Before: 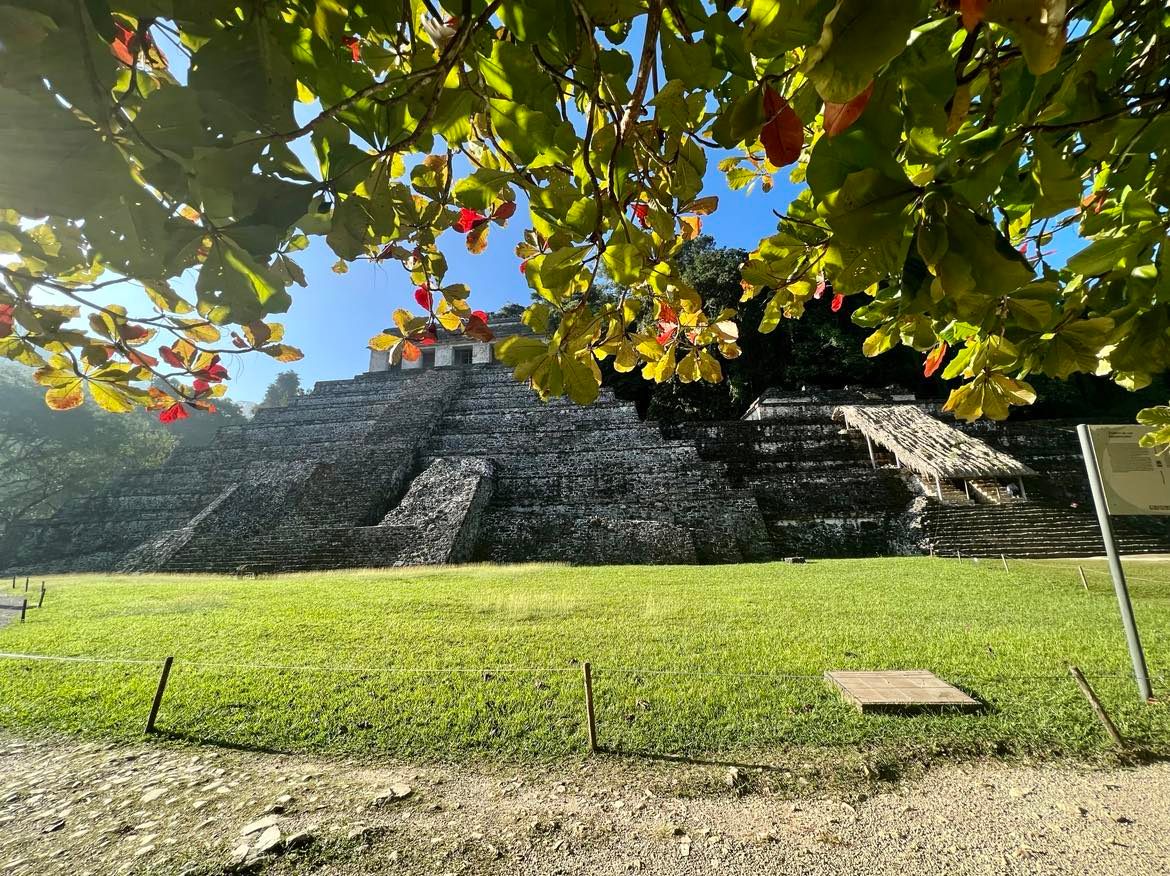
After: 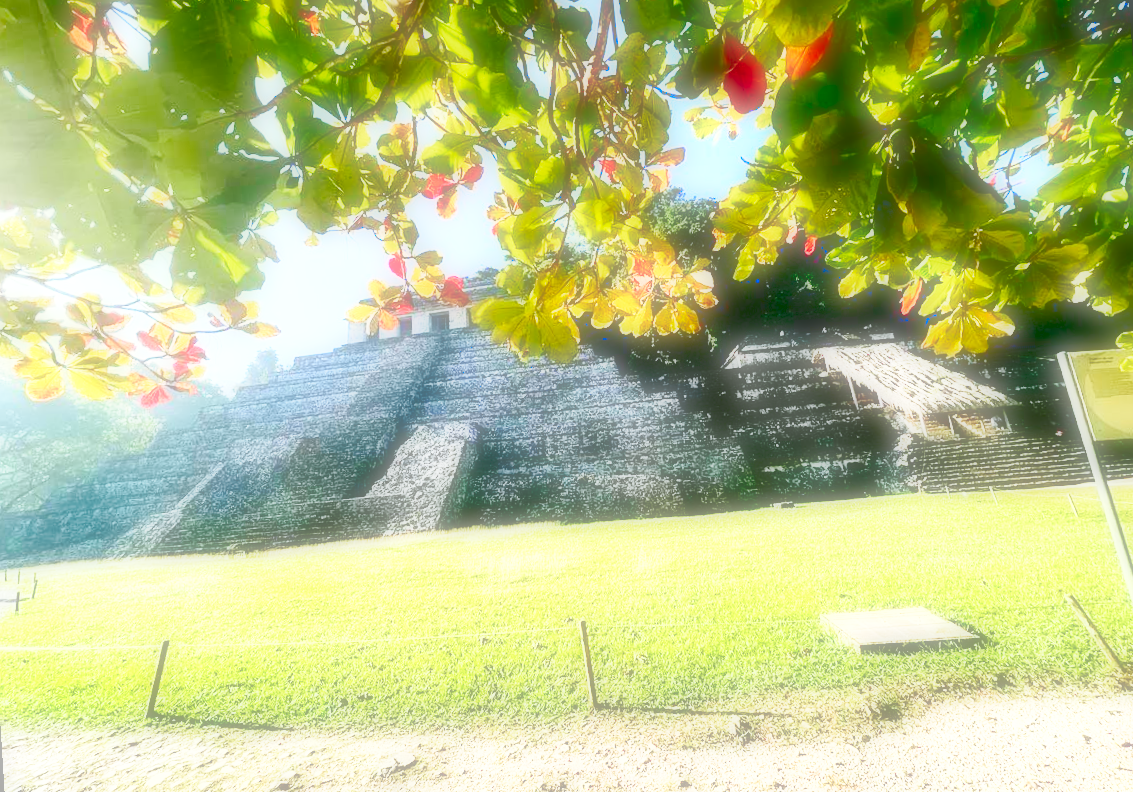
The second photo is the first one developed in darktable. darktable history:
contrast brightness saturation: contrast 0.16, saturation 0.32
rotate and perspective: rotation -3.52°, crop left 0.036, crop right 0.964, crop top 0.081, crop bottom 0.919
base curve: curves: ch0 [(0, 0) (0.04, 0.03) (0.133, 0.232) (0.448, 0.748) (0.843, 0.968) (1, 1)], preserve colors none
exposure: exposure 0.999 EV, compensate highlight preservation false
white balance: red 0.976, blue 1.04
color balance rgb: global vibrance 20%
tone curve: curves: ch0 [(0, 0.137) (1, 1)], color space Lab, linked channels, preserve colors none
soften: on, module defaults
